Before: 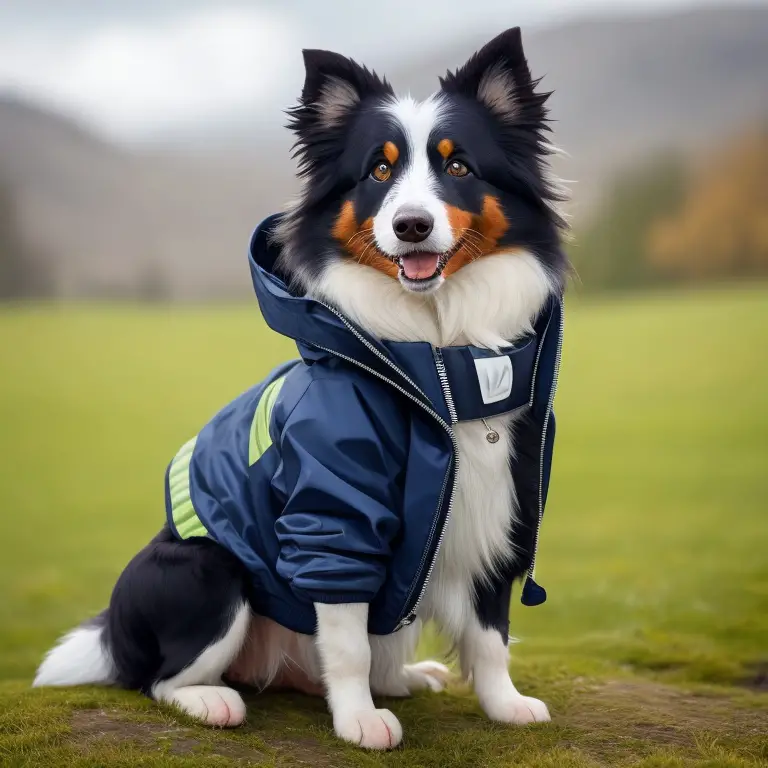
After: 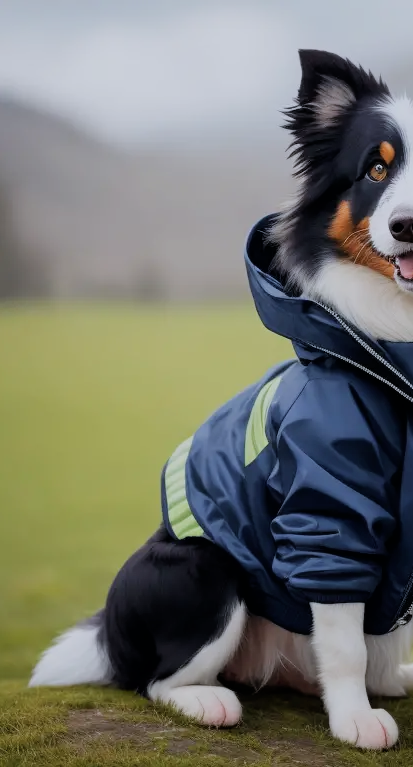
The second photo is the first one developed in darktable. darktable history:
crop: left 0.587%, right 45.588%, bottom 0.086%
color balance: contrast -15%
color correction: highlights a* -0.137, highlights b* -5.91, shadows a* -0.137, shadows b* -0.137
filmic rgb: black relative exposure -7.65 EV, hardness 4.02, contrast 1.1, highlights saturation mix -30%
